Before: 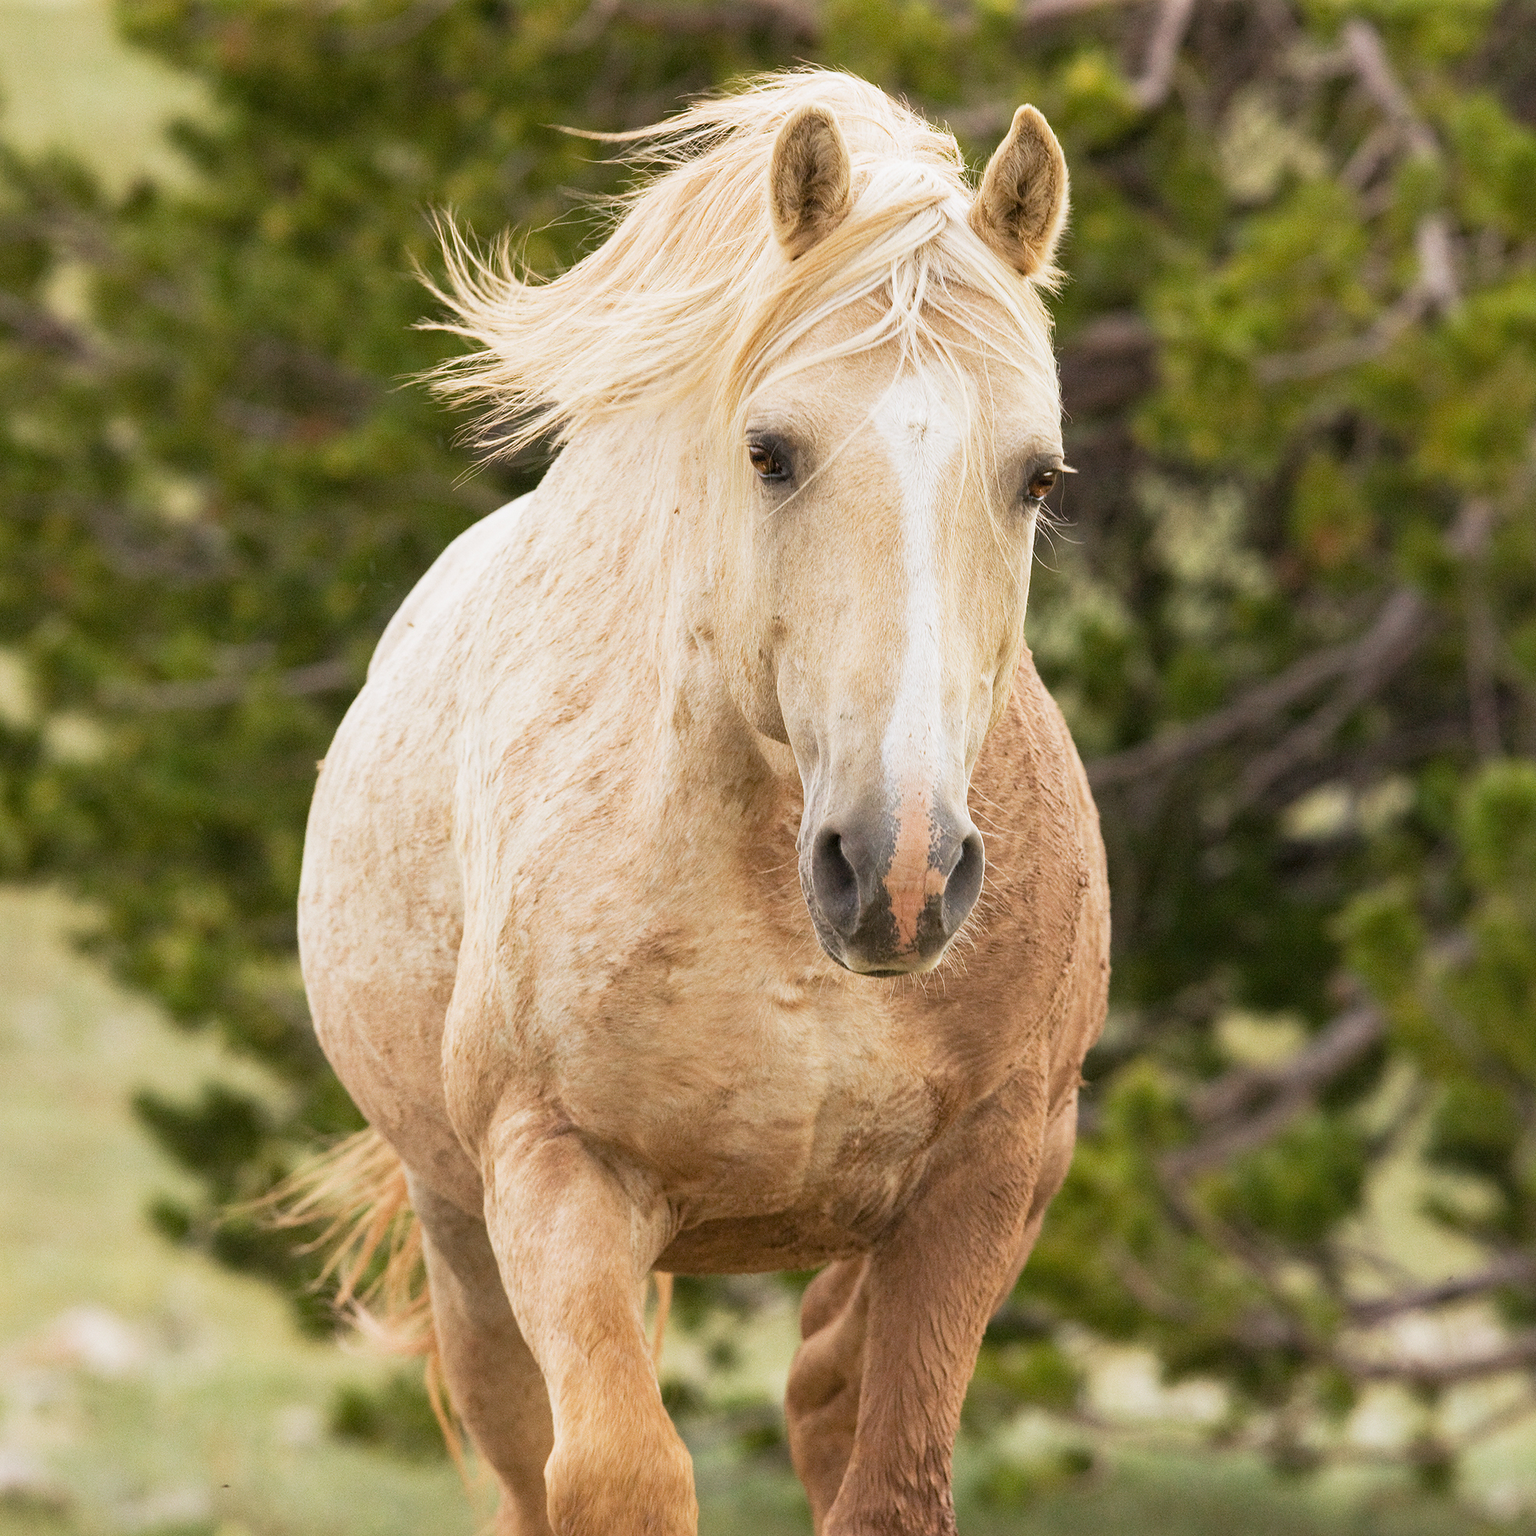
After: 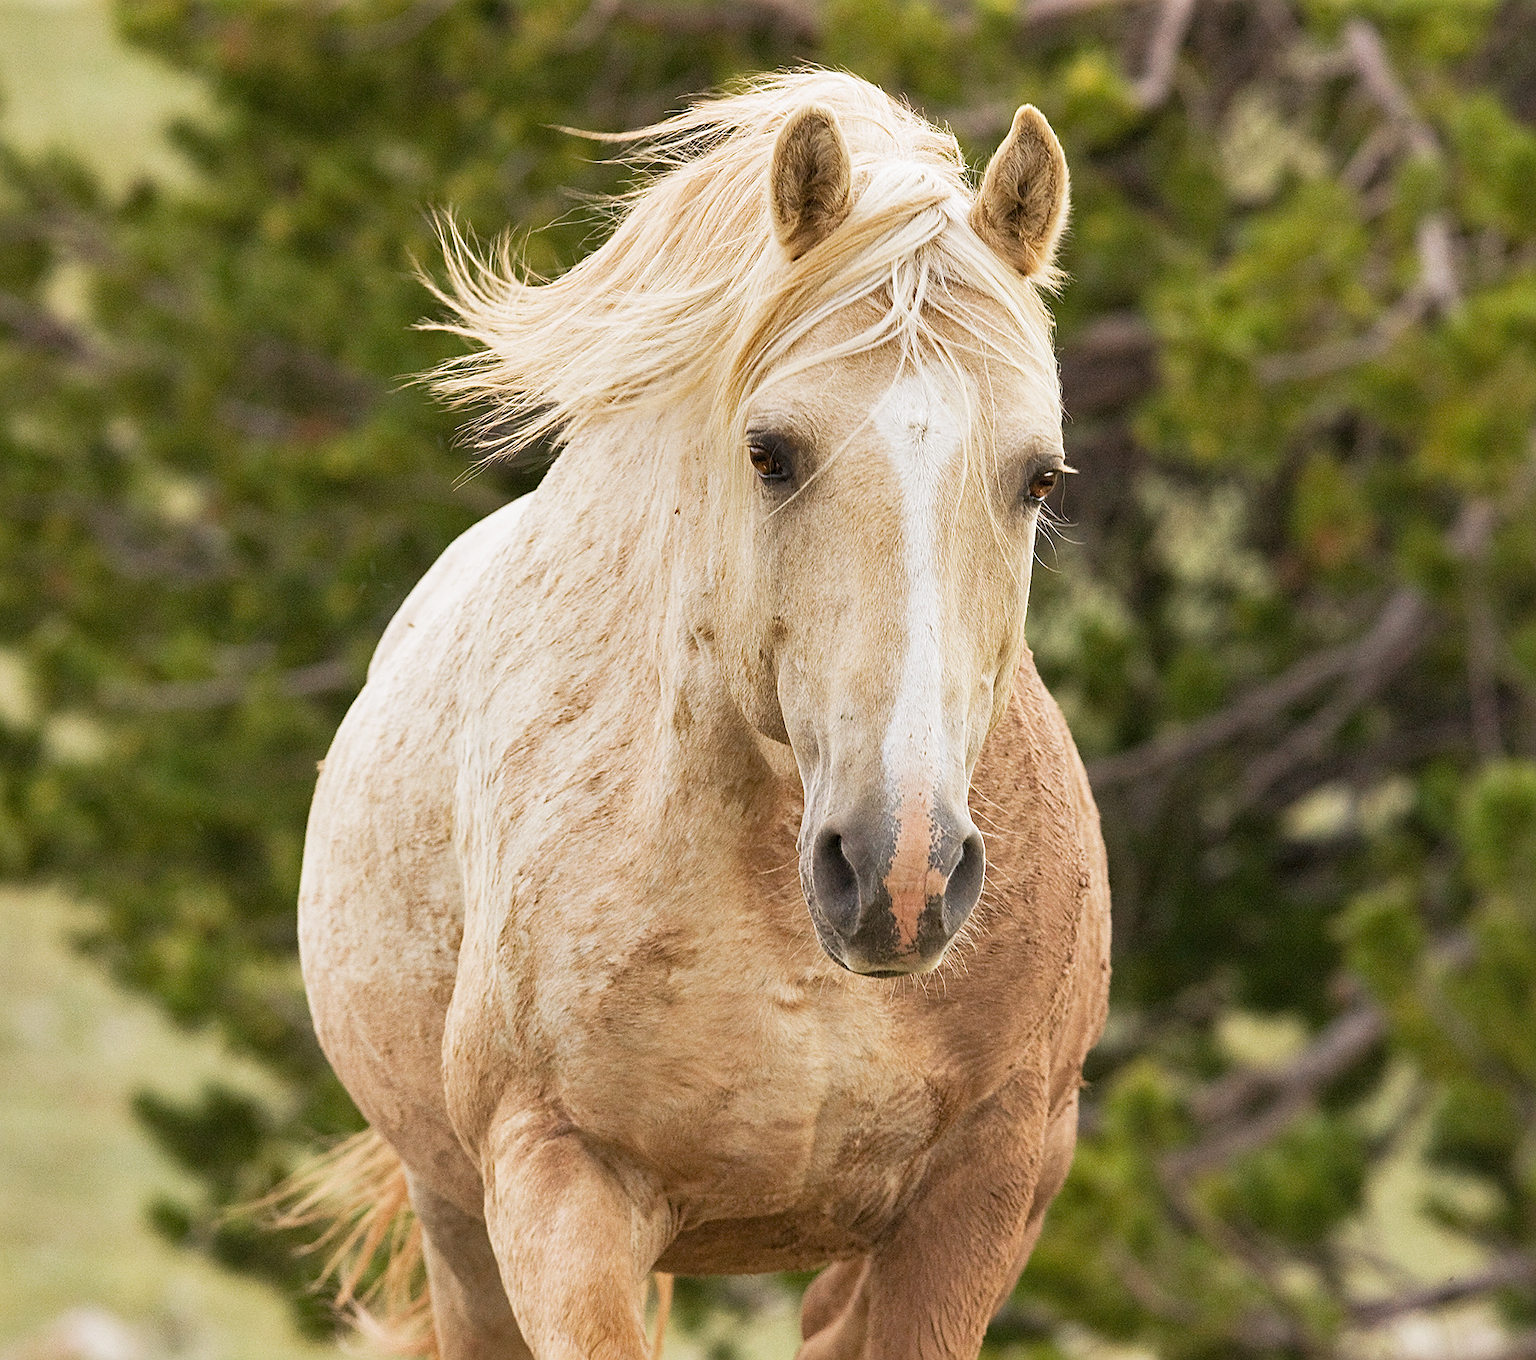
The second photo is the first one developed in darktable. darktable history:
shadows and highlights: shadows 12, white point adjustment 1.2, soften with gaussian
white balance: emerald 1
crop and rotate: top 0%, bottom 11.49%
sharpen: on, module defaults
